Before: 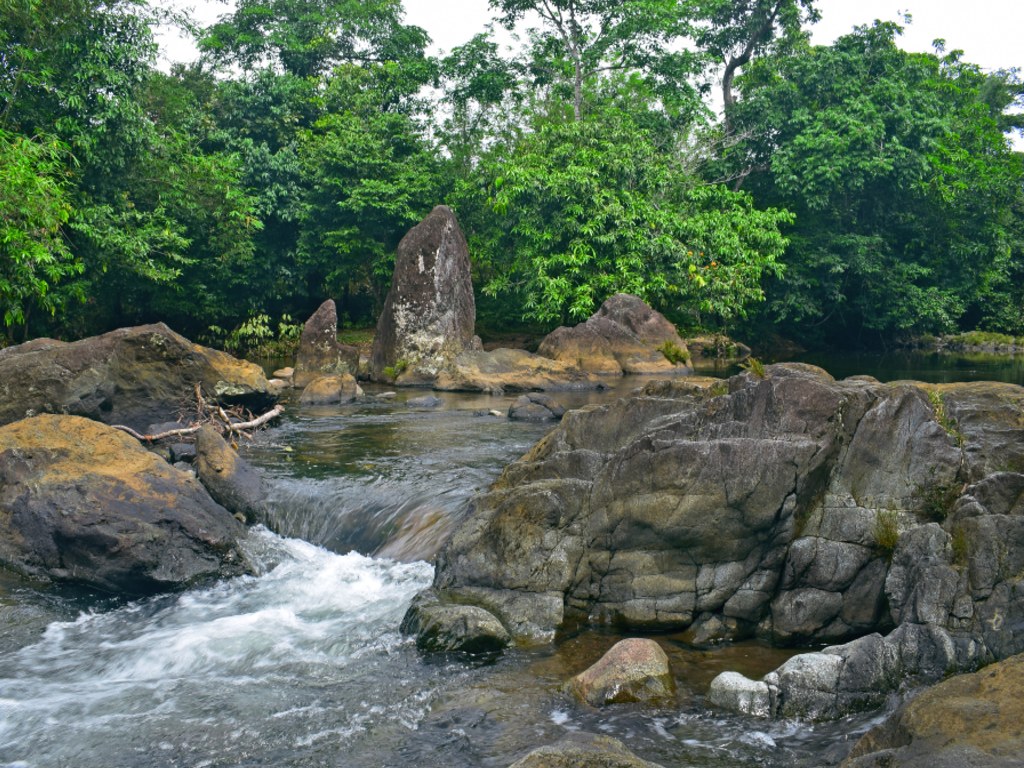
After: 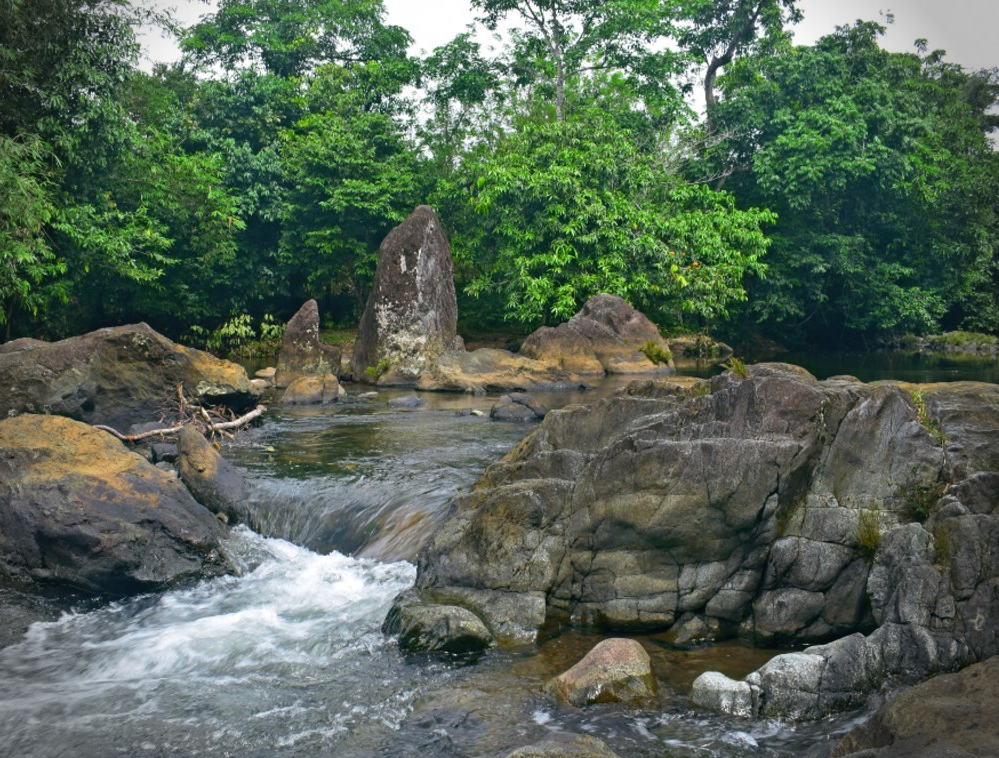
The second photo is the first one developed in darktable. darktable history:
crop and rotate: left 1.774%, right 0.633%, bottom 1.28%
vignetting: fall-off start 88.03%, fall-off radius 24.9%
